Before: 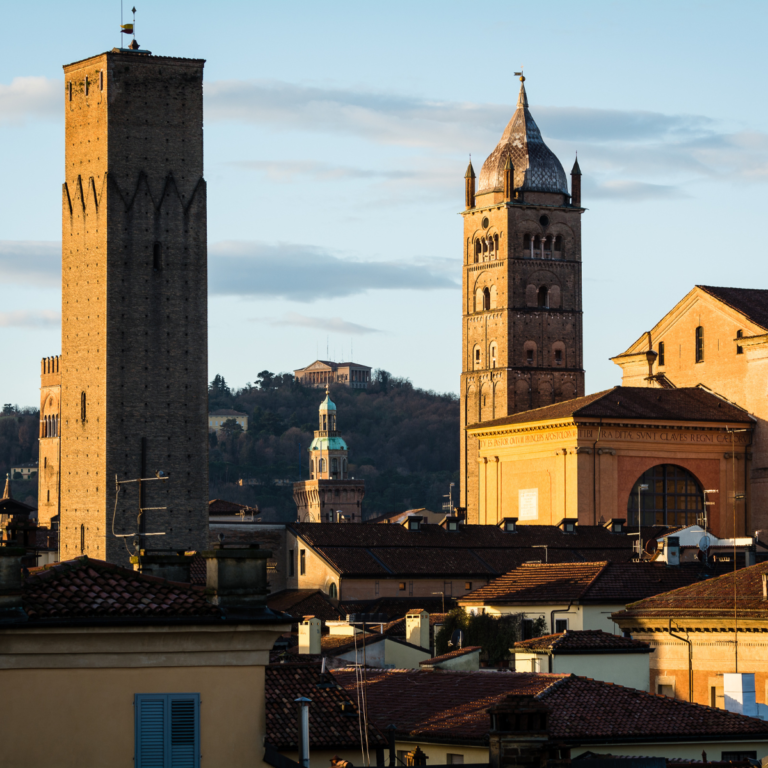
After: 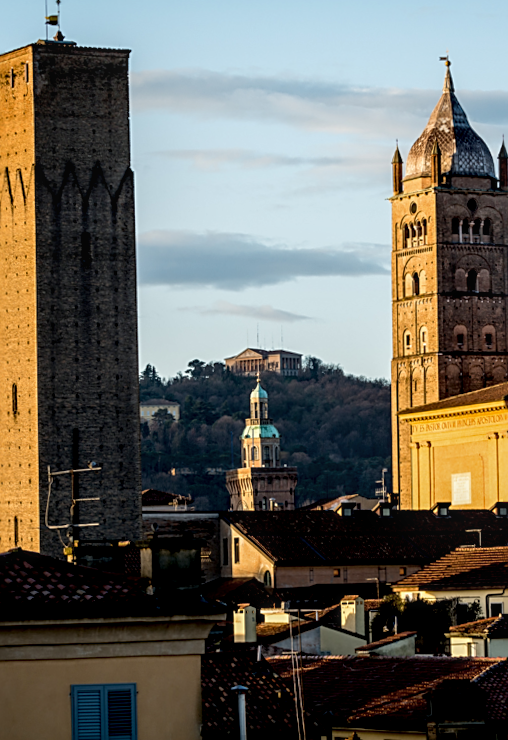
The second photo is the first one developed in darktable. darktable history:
exposure: black level correction 0.009, compensate highlight preservation false
color balance: mode lift, gamma, gain (sRGB)
rotate and perspective: rotation -1°, crop left 0.011, crop right 0.989, crop top 0.025, crop bottom 0.975
sharpen: on, module defaults
crop and rotate: left 8.786%, right 24.548%
local contrast: detail 130%
